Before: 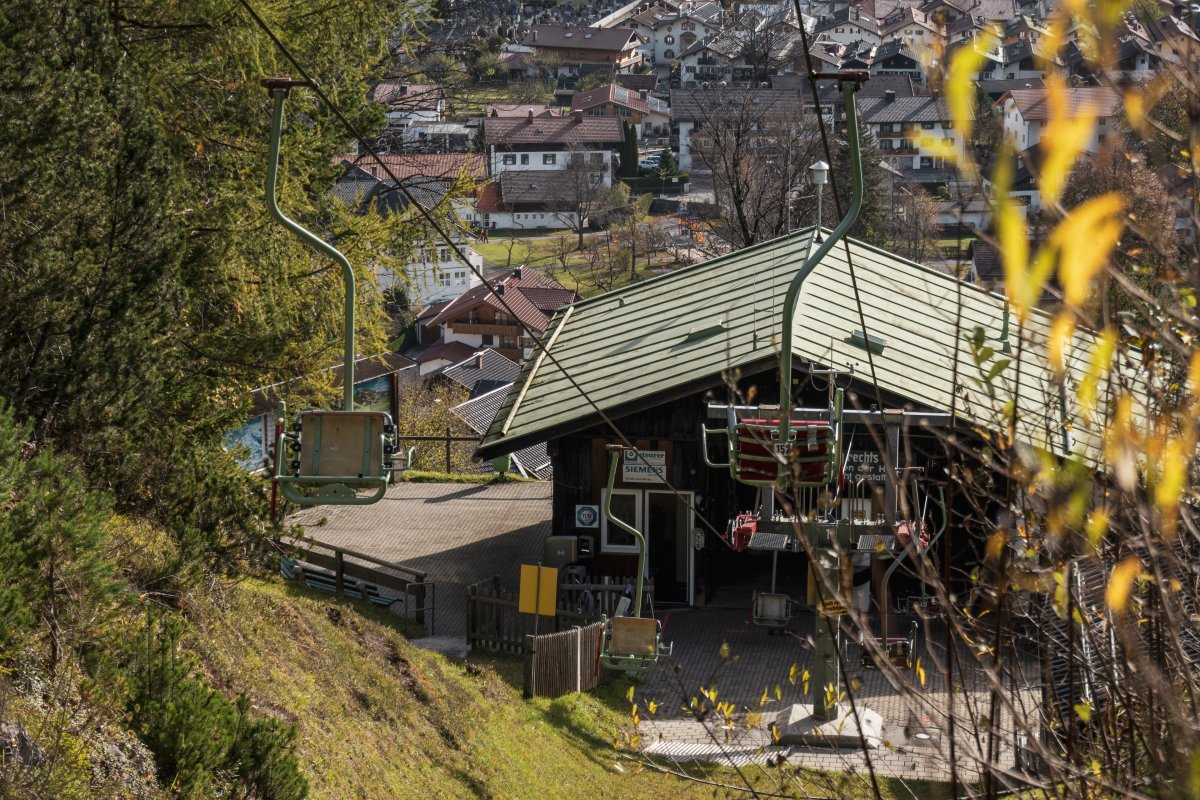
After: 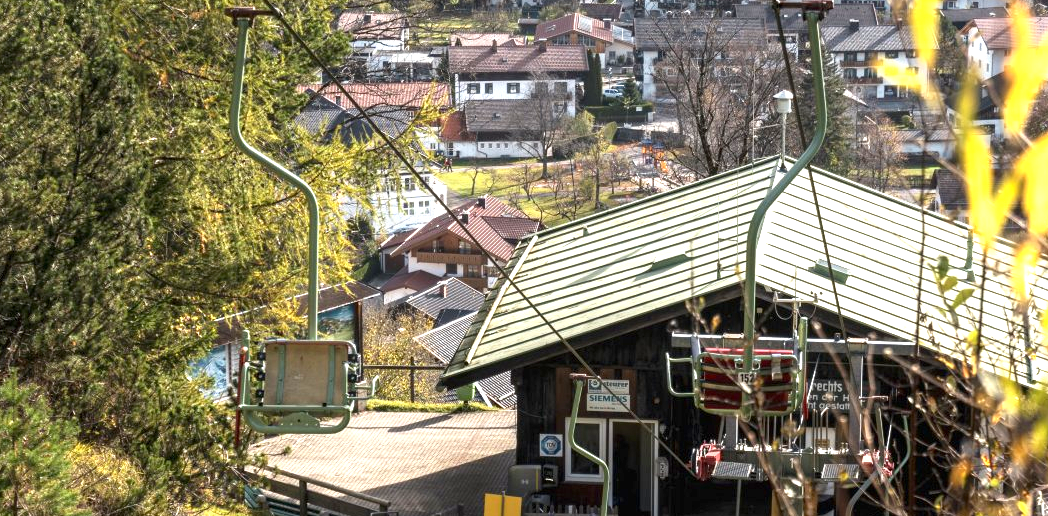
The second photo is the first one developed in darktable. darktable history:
exposure: black level correction 0.001, exposure 1.398 EV, compensate exposure bias true, compensate highlight preservation false
crop: left 3.015%, top 8.969%, right 9.647%, bottom 26.457%
